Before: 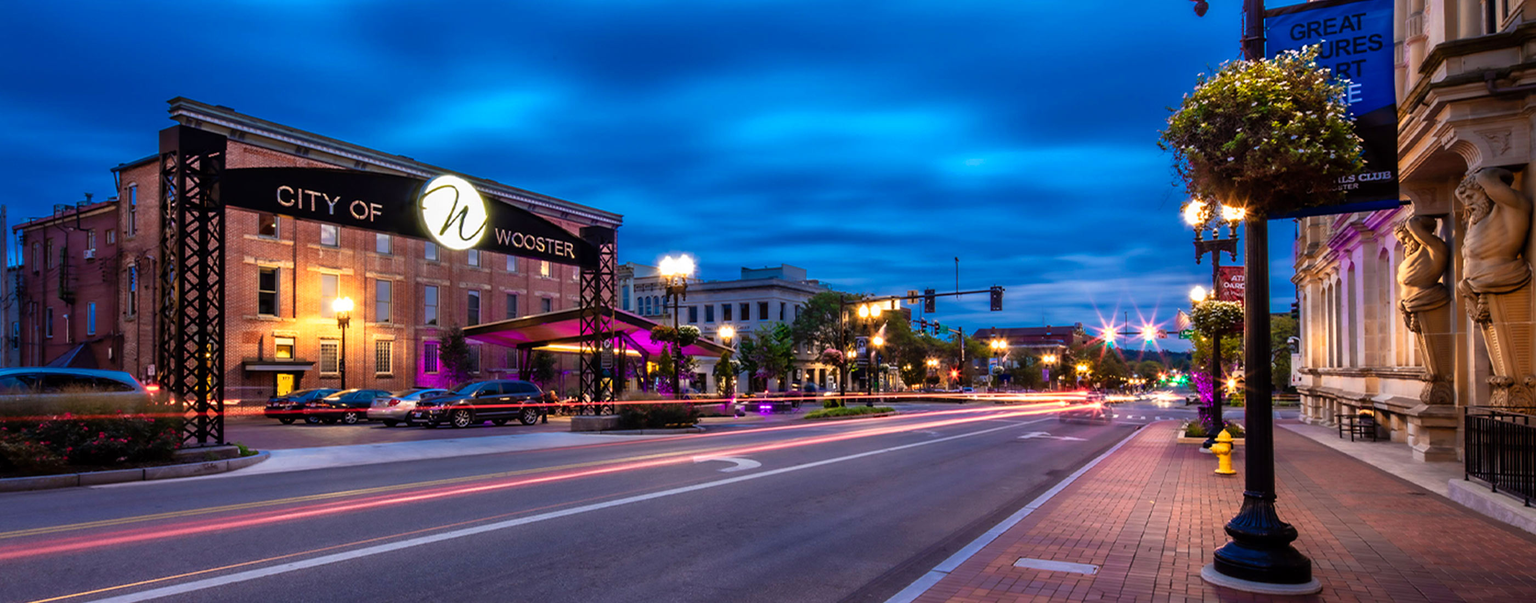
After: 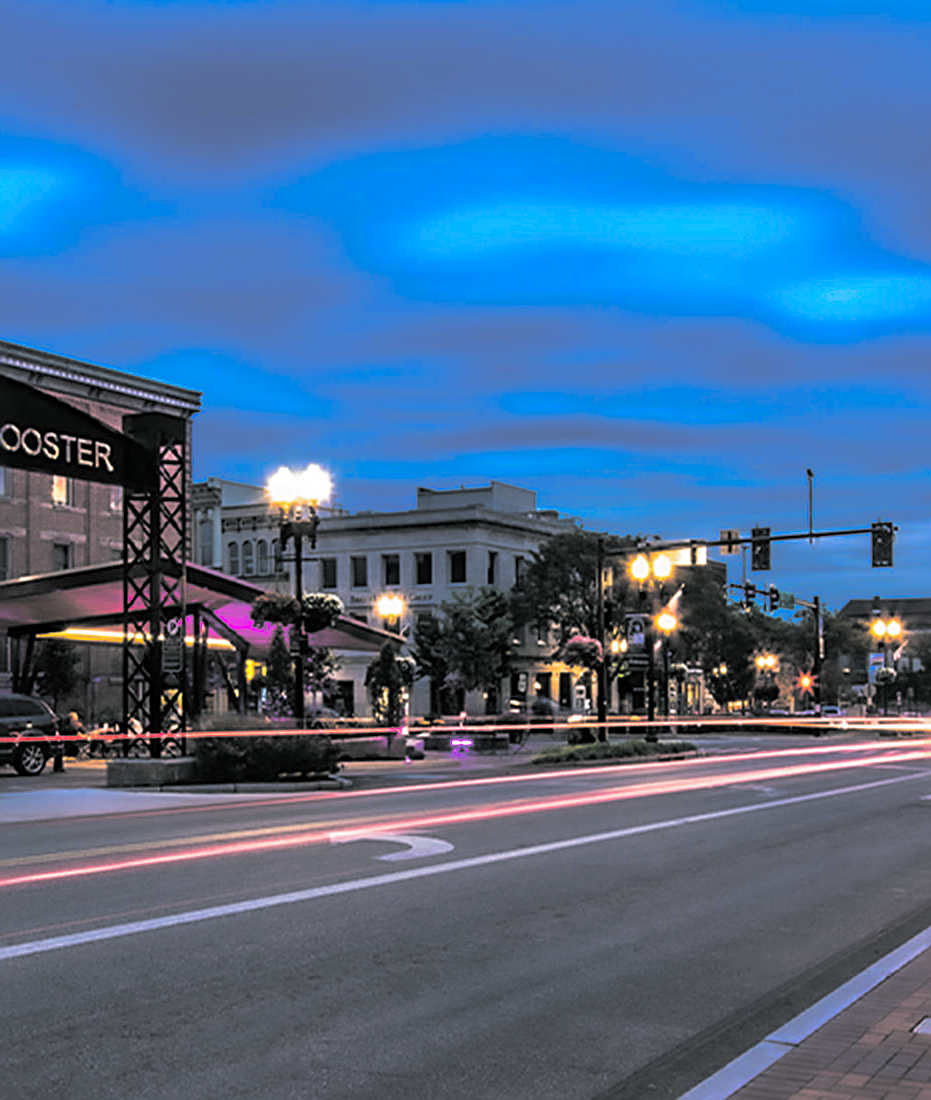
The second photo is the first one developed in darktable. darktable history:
sharpen: radius 2.767
crop: left 33.36%, right 33.36%
split-toning: shadows › hue 190.8°, shadows › saturation 0.05, highlights › hue 54°, highlights › saturation 0.05, compress 0%
color balance rgb: perceptual saturation grading › global saturation 30%, global vibrance 10%
